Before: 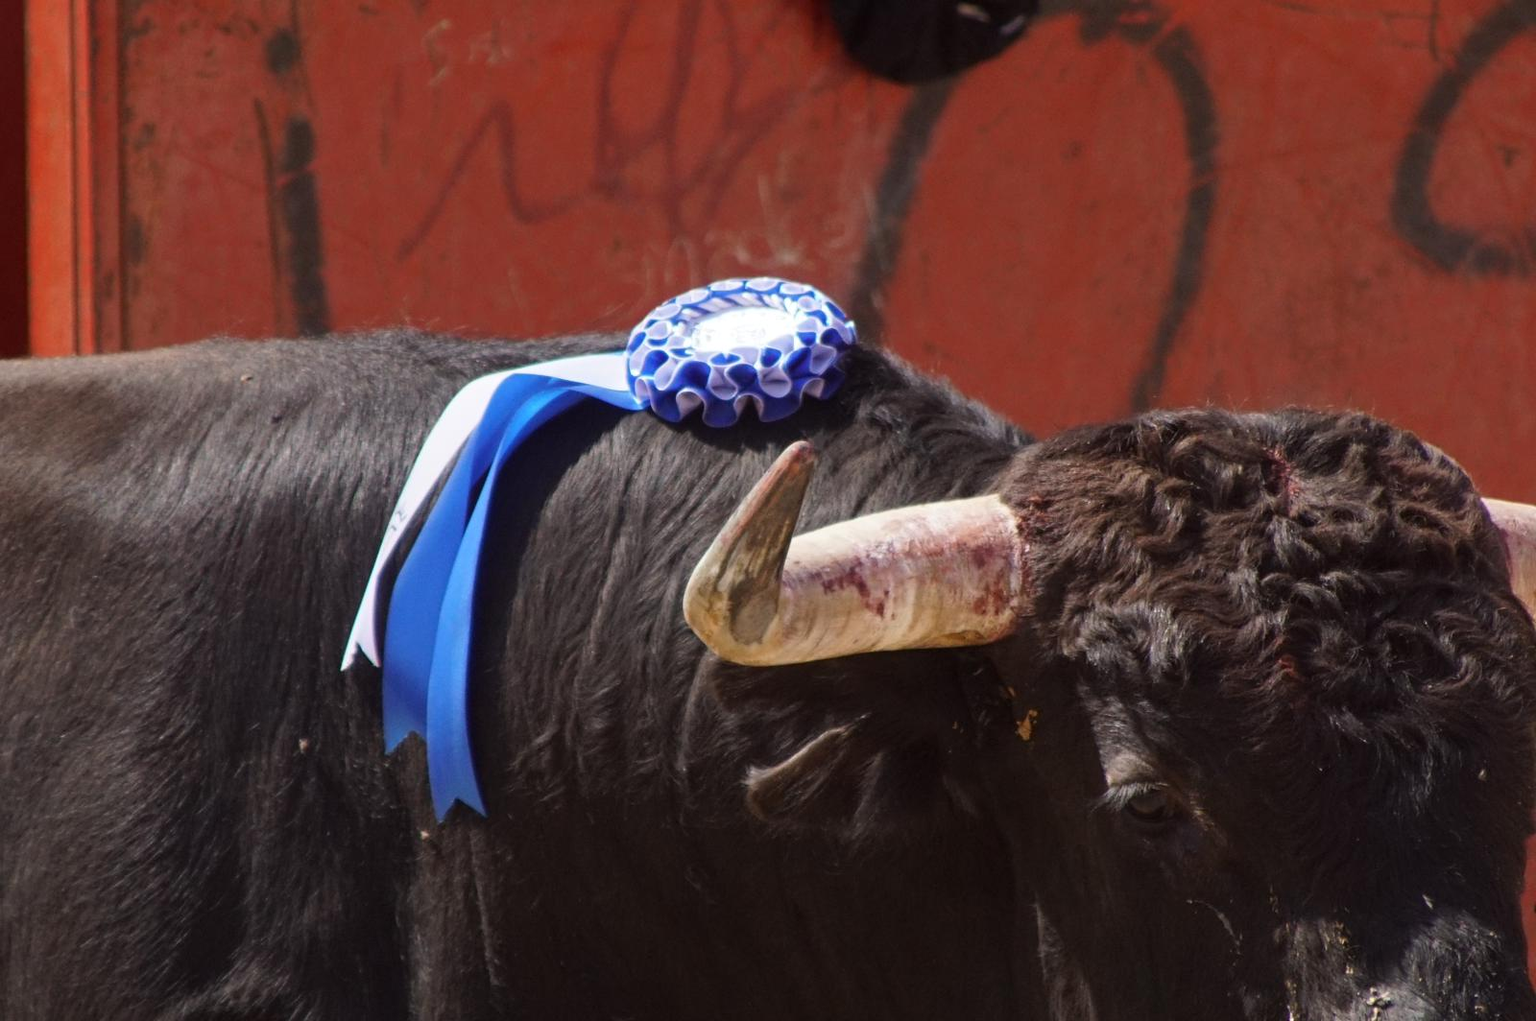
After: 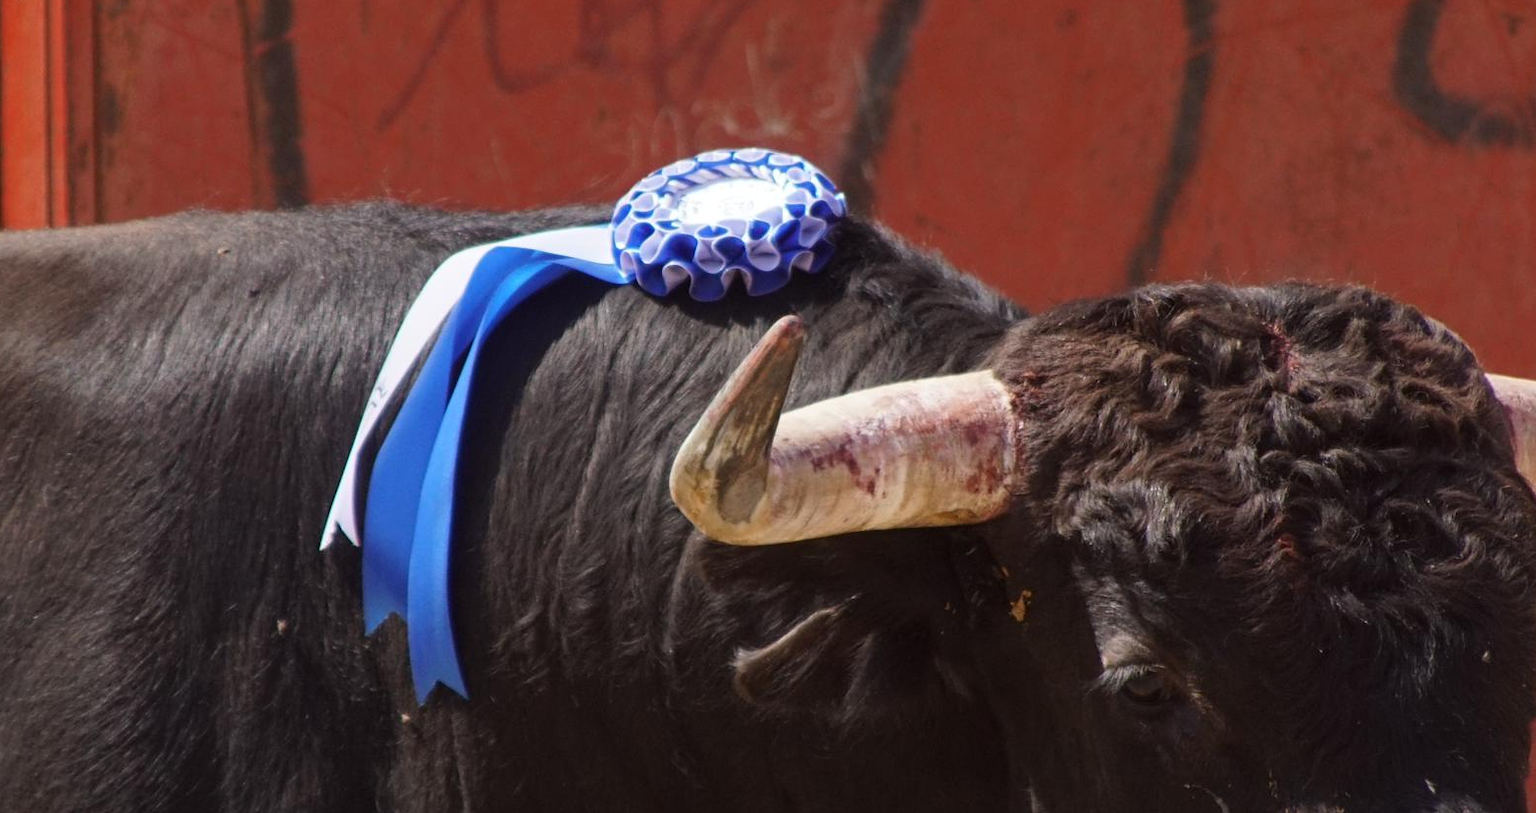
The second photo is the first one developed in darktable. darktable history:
crop and rotate: left 1.864%, top 13.013%, right 0.213%, bottom 8.98%
